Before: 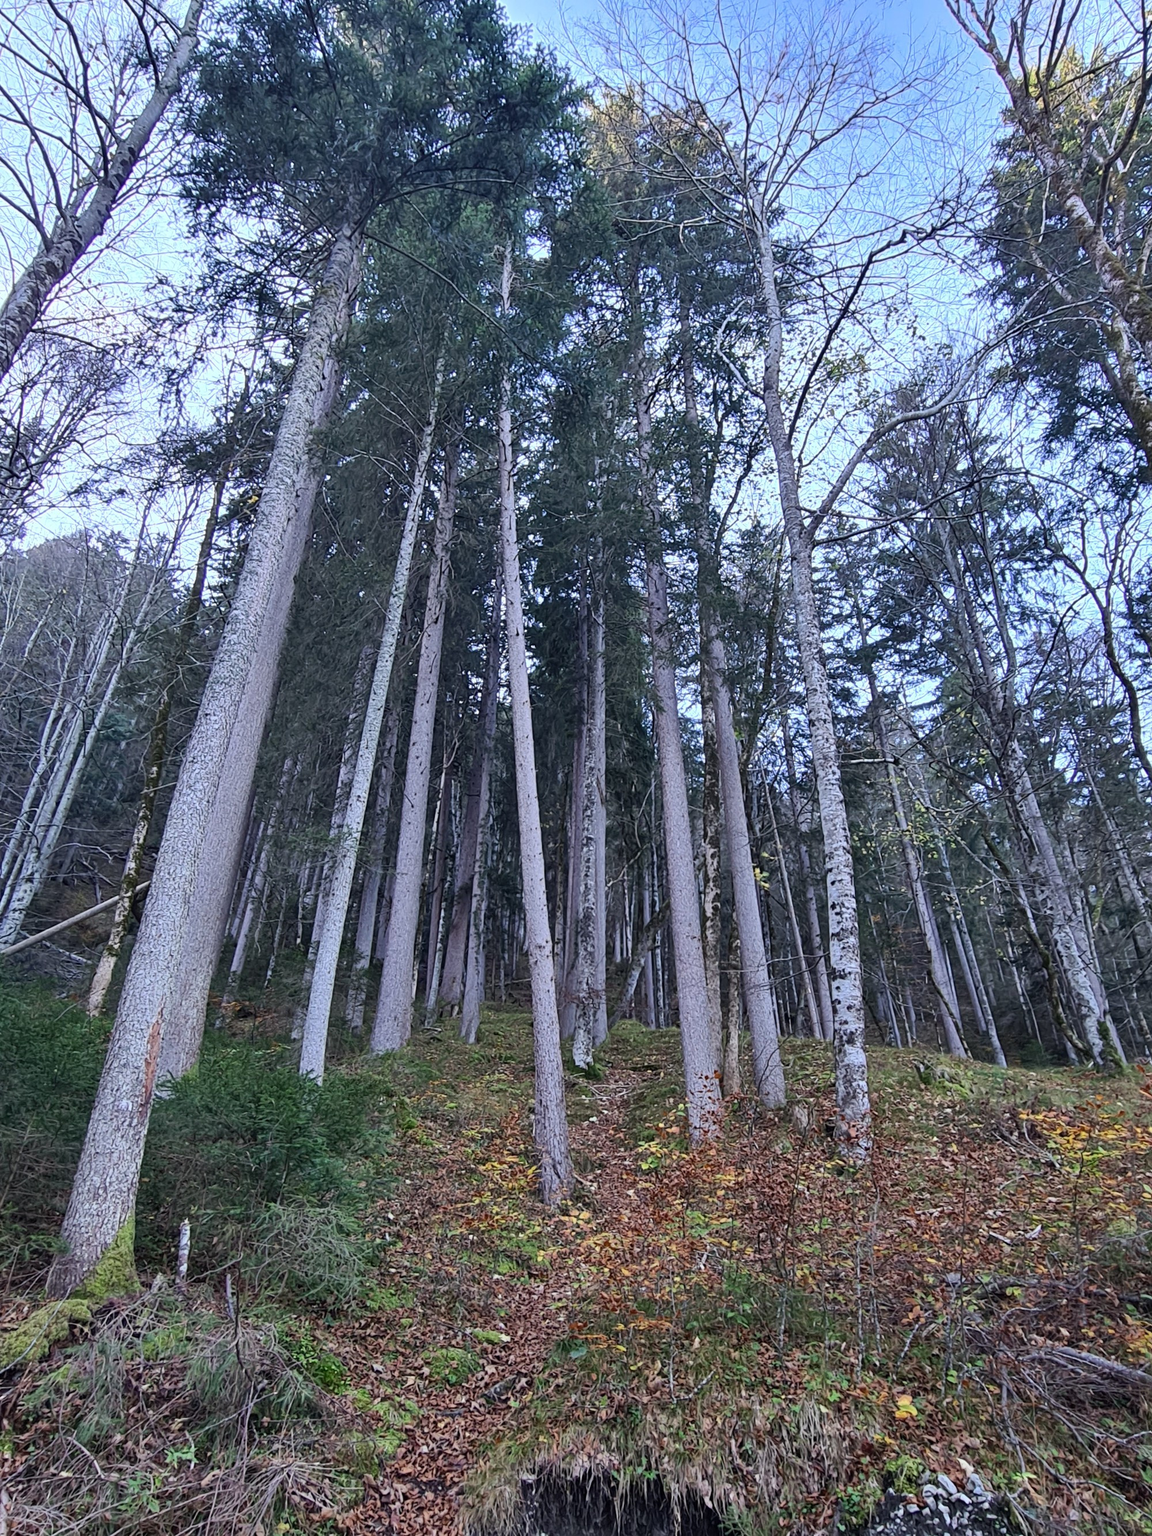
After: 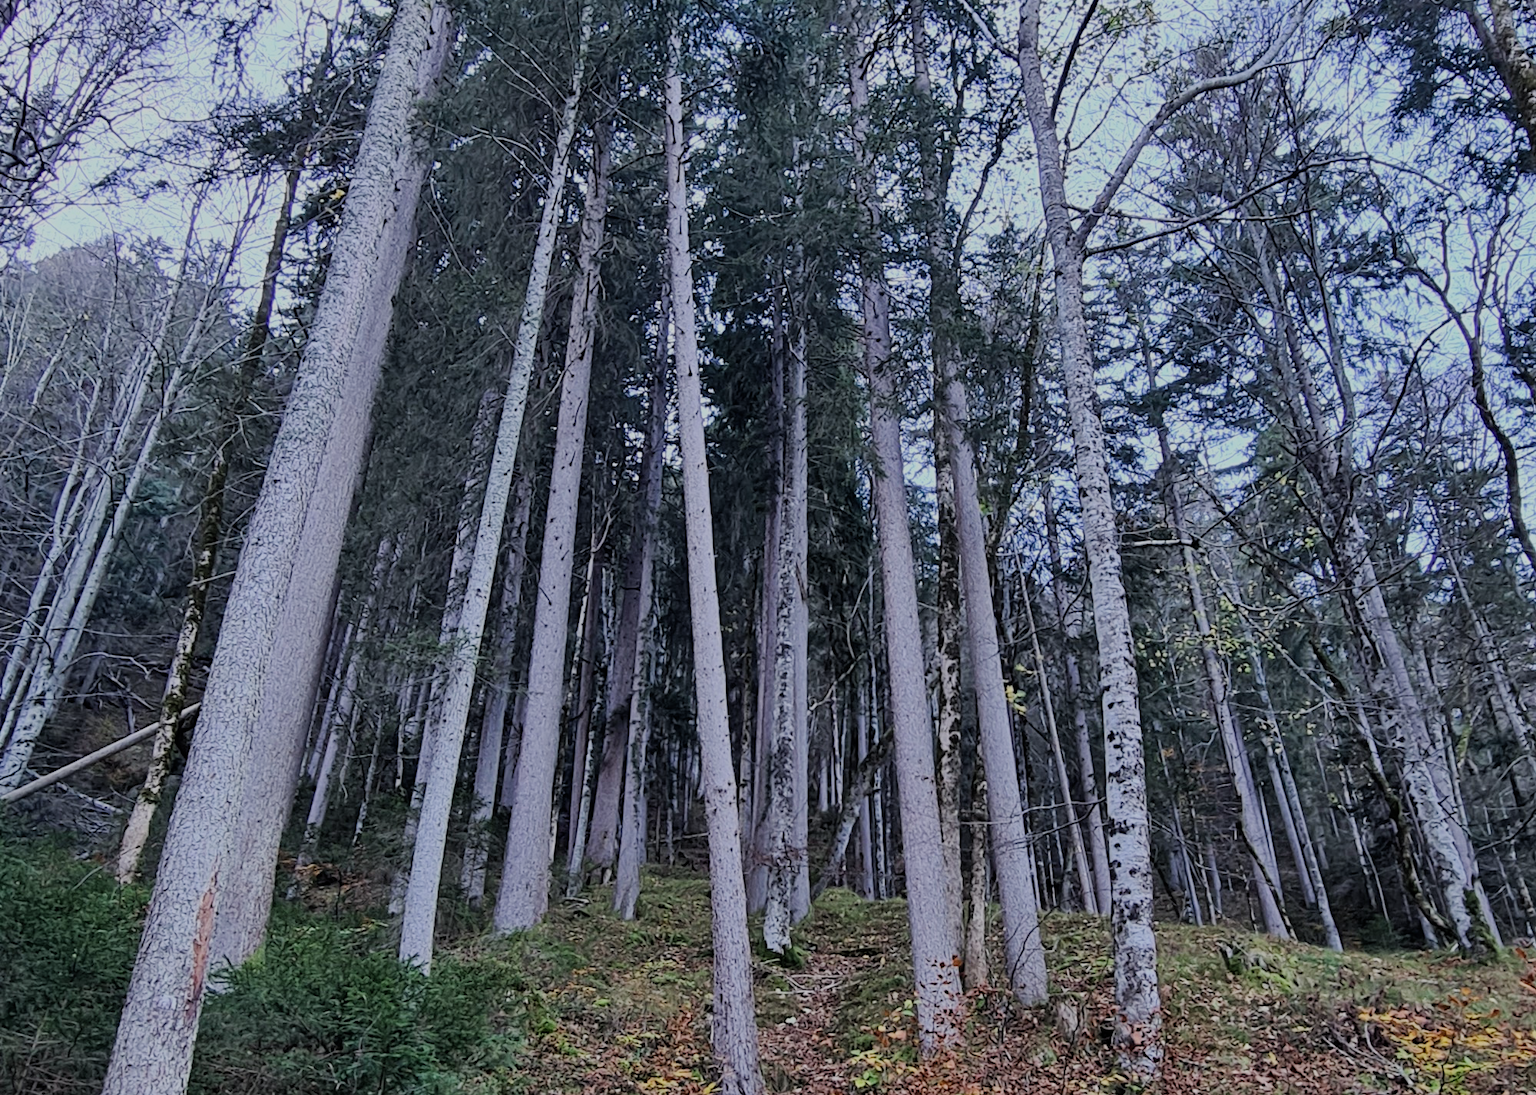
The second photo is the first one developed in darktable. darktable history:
filmic rgb: black relative exposure -6.98 EV, white relative exposure 5.63 EV, hardness 2.86
crop and rotate: top 23.043%, bottom 23.437%
